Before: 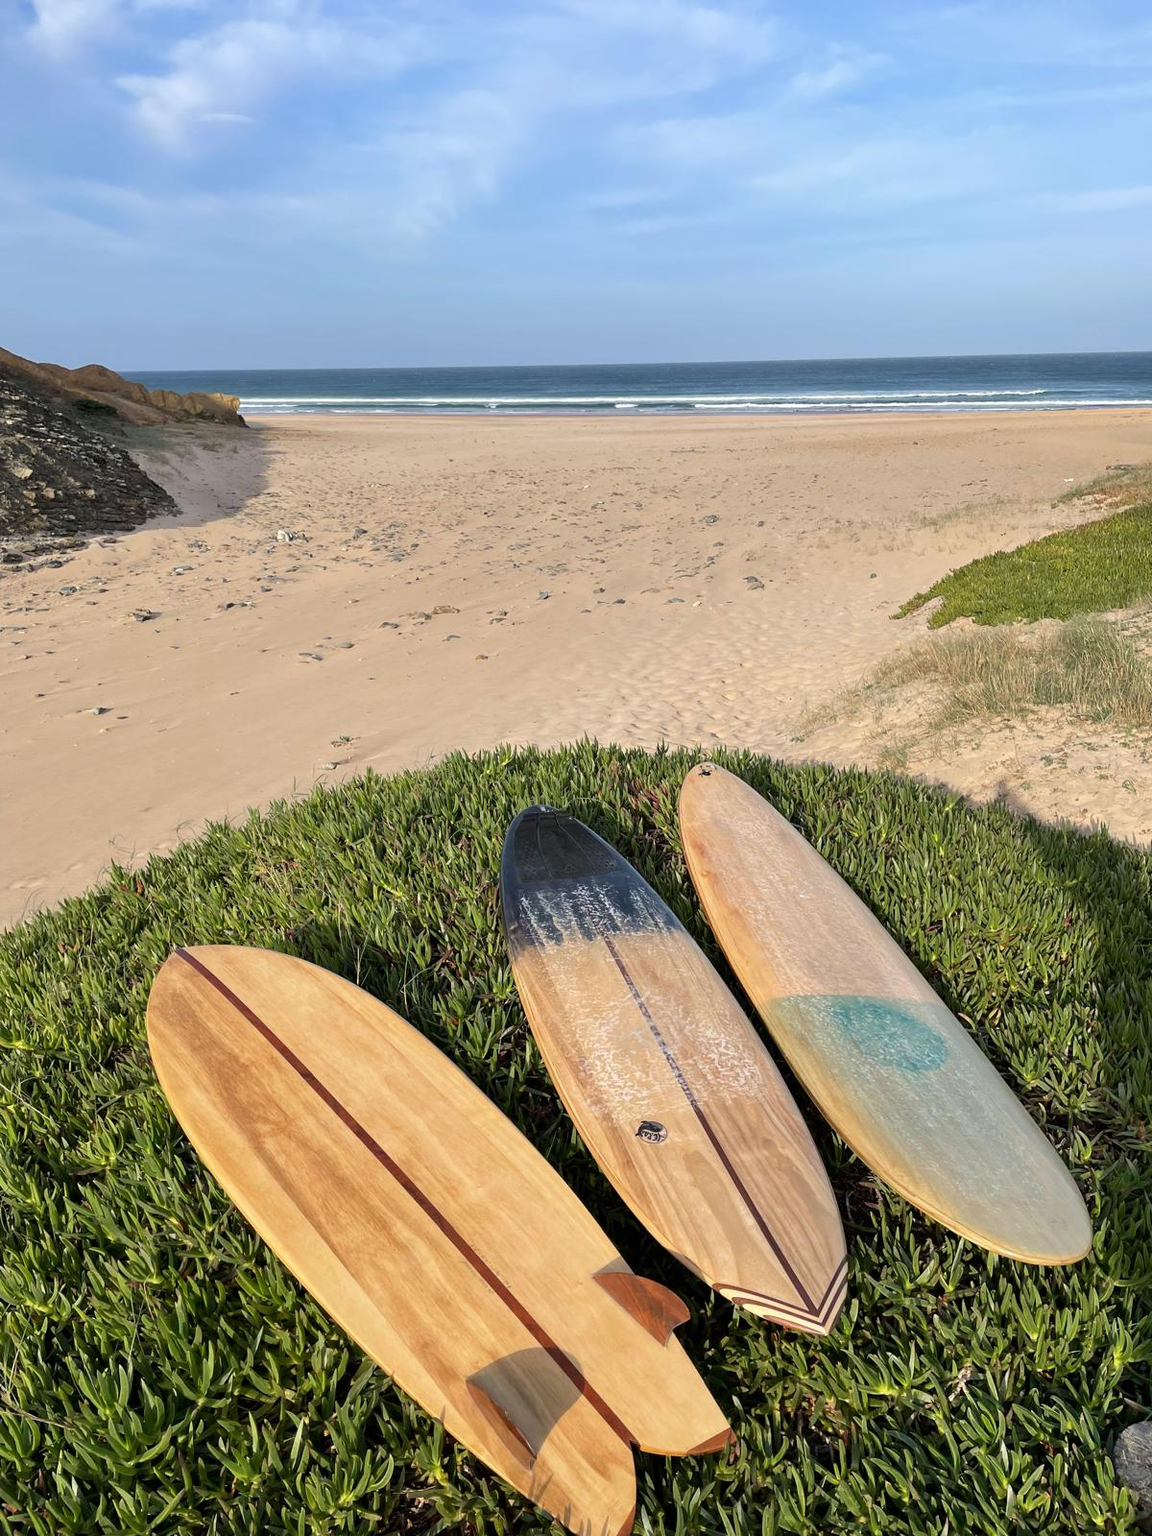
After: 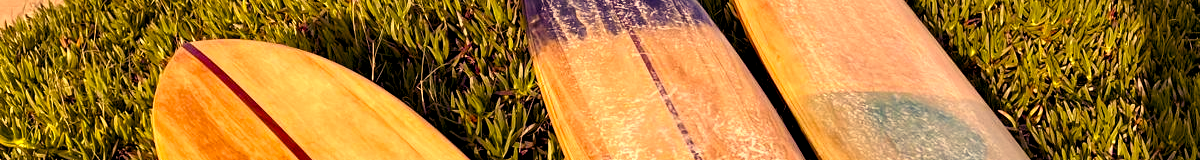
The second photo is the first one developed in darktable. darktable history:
color correction: highlights a* 21.16, highlights b* 19.61
color balance rgb: shadows lift › luminance -21.66%, shadows lift › chroma 8.98%, shadows lift › hue 283.37°, power › chroma 1.55%, power › hue 25.59°, highlights gain › luminance 6.08%, highlights gain › chroma 2.55%, highlights gain › hue 90°, global offset › luminance -0.87%, perceptual saturation grading › global saturation 27.49%, perceptual saturation grading › highlights -28.39%, perceptual saturation grading › mid-tones 15.22%, perceptual saturation grading › shadows 33.98%, perceptual brilliance grading › highlights 10%, perceptual brilliance grading › mid-tones 5%
crop and rotate: top 59.084%, bottom 30.916%
shadows and highlights: shadows 49, highlights -41, soften with gaussian
